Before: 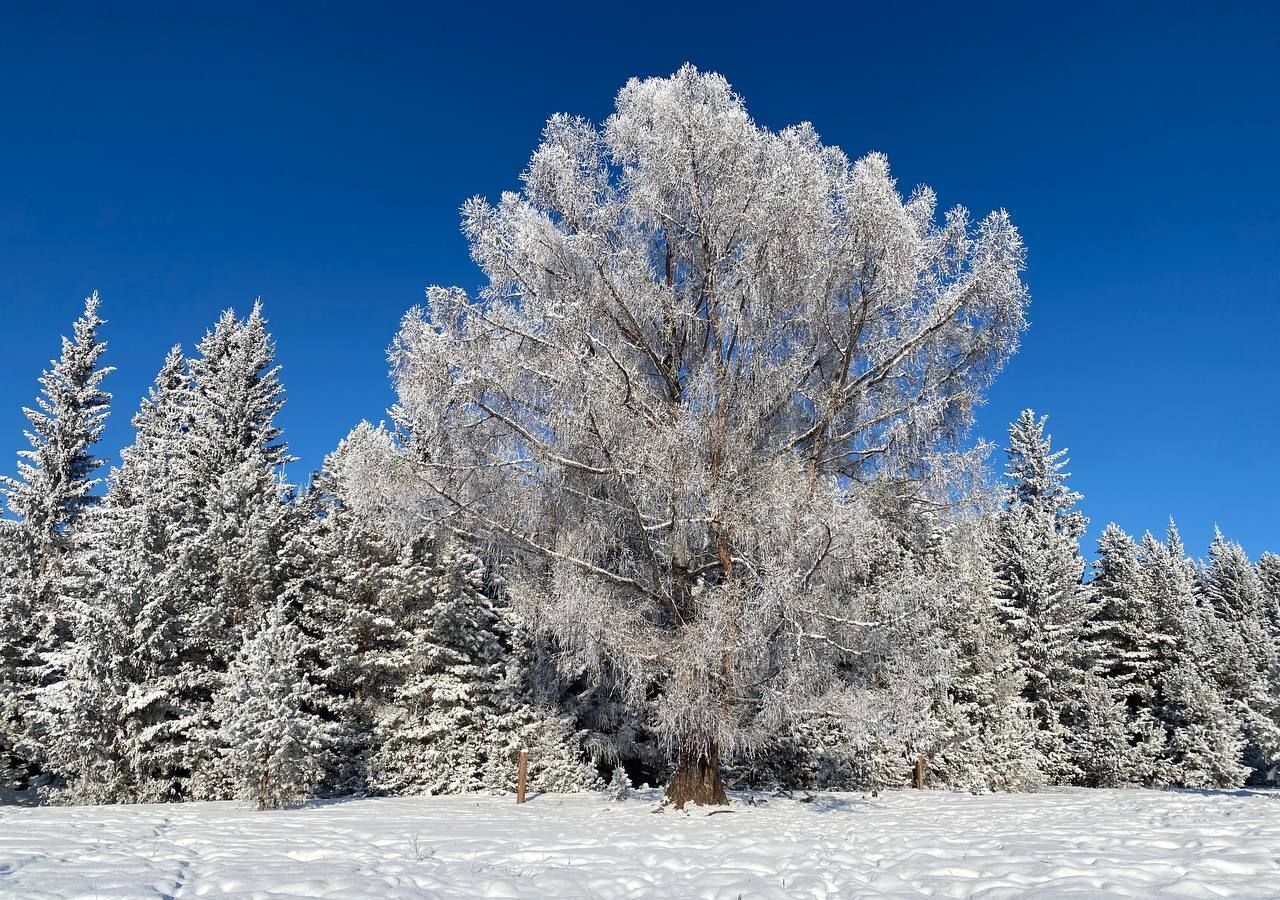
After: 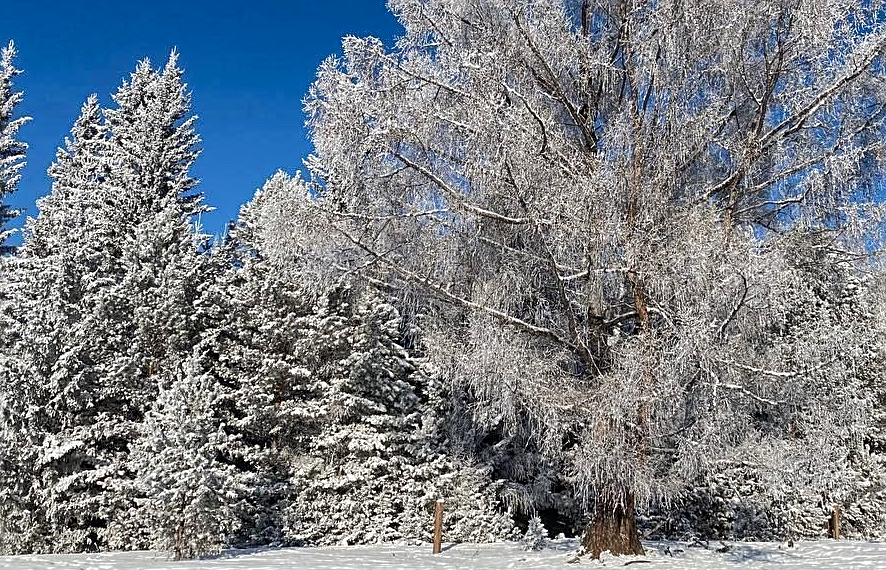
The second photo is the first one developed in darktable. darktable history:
sharpen: on, module defaults
local contrast: highlights 97%, shadows 86%, detail 160%, midtone range 0.2
crop: left 6.605%, top 27.821%, right 24.109%, bottom 8.841%
tone curve: curves: ch0 [(0, 0) (0.003, 0.01) (0.011, 0.014) (0.025, 0.029) (0.044, 0.051) (0.069, 0.072) (0.1, 0.097) (0.136, 0.123) (0.177, 0.16) (0.224, 0.2) (0.277, 0.248) (0.335, 0.305) (0.399, 0.37) (0.468, 0.454) (0.543, 0.534) (0.623, 0.609) (0.709, 0.681) (0.801, 0.752) (0.898, 0.841) (1, 1)], color space Lab, independent channels, preserve colors none
